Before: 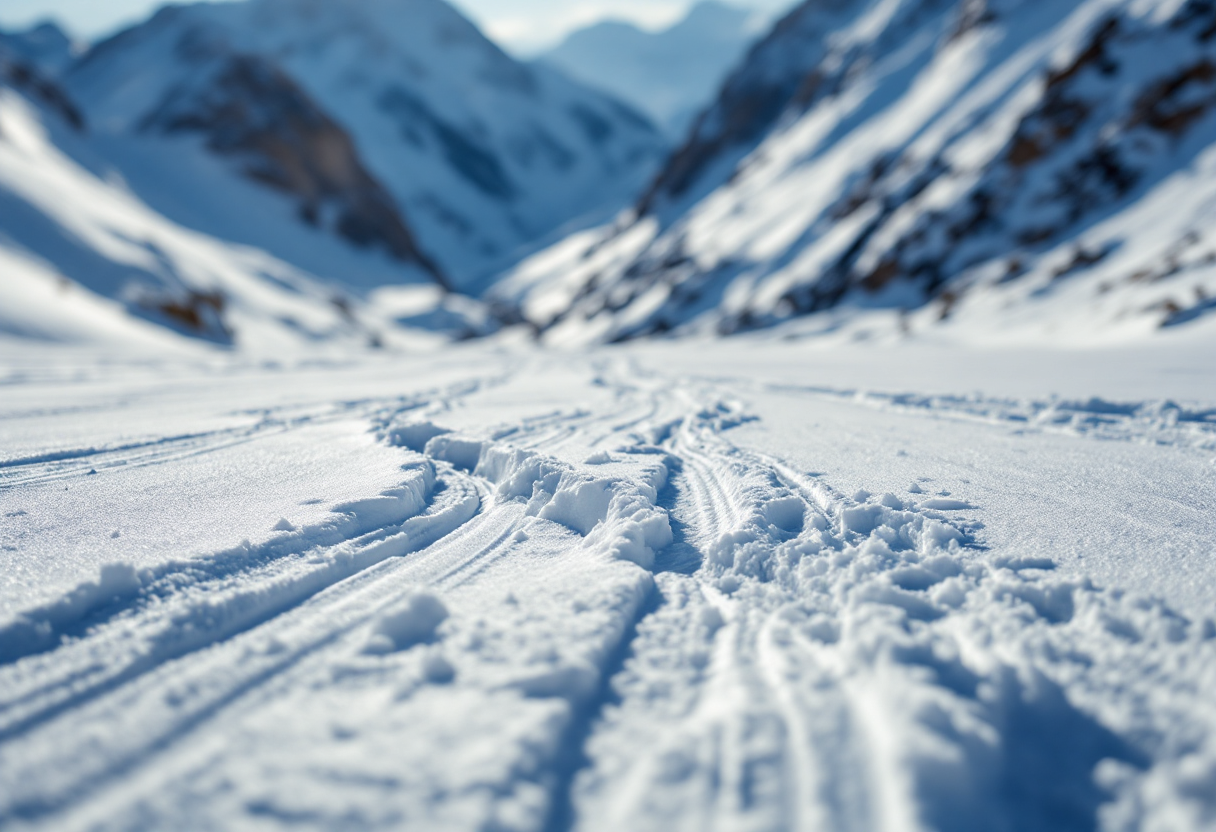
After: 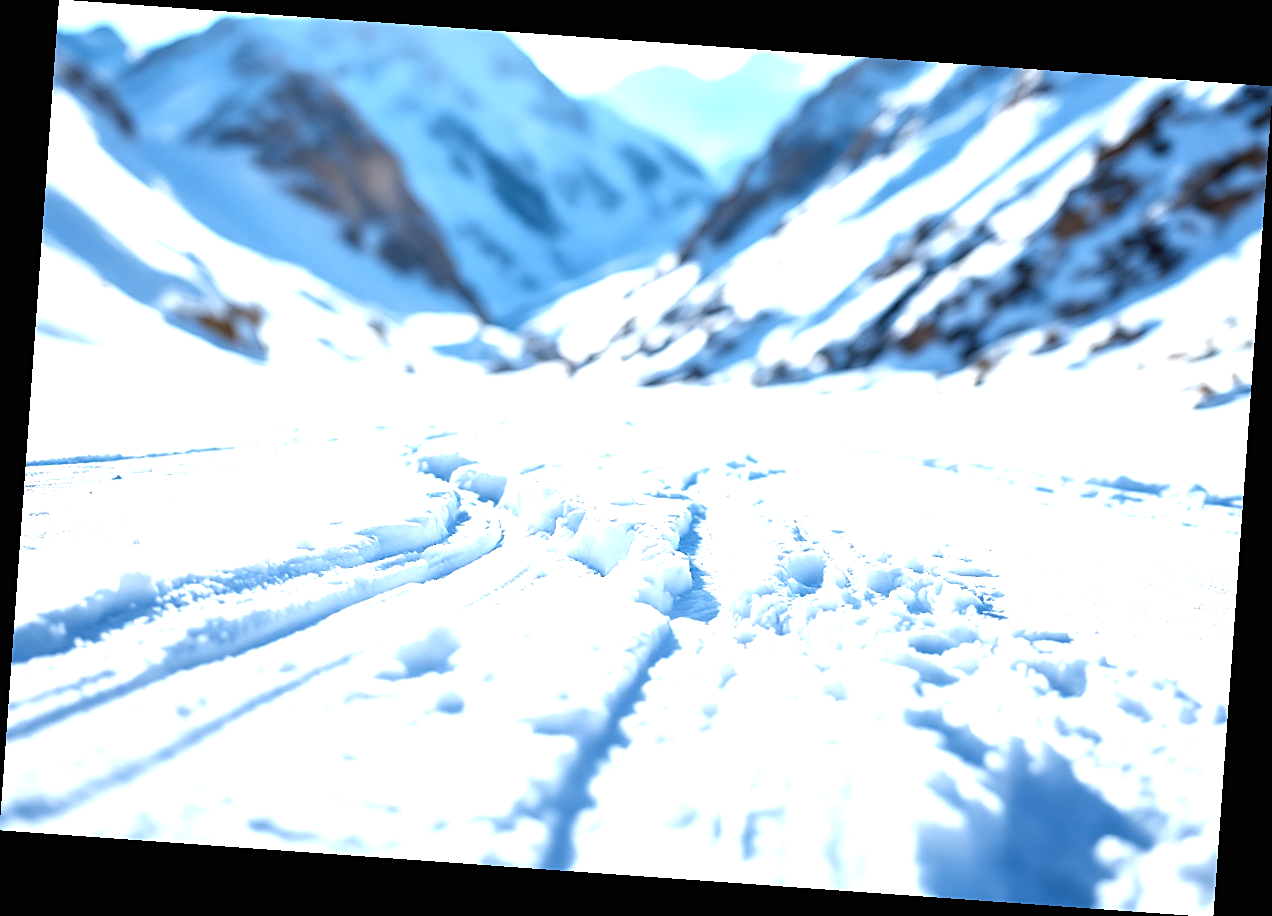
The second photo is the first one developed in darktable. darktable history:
sharpen: radius 1.864, amount 0.398, threshold 1.271
rotate and perspective: rotation 4.1°, automatic cropping off
exposure: black level correction 0, exposure 1.625 EV, compensate exposure bias true, compensate highlight preservation false
